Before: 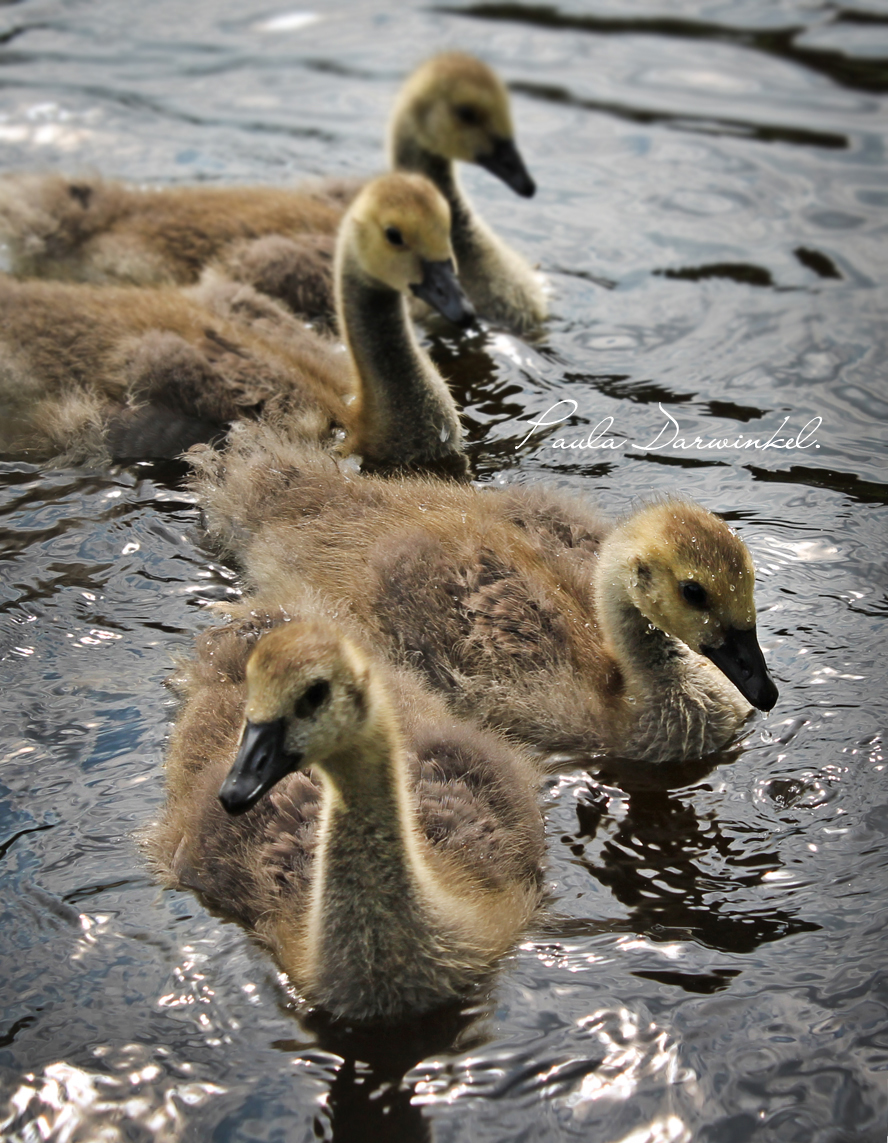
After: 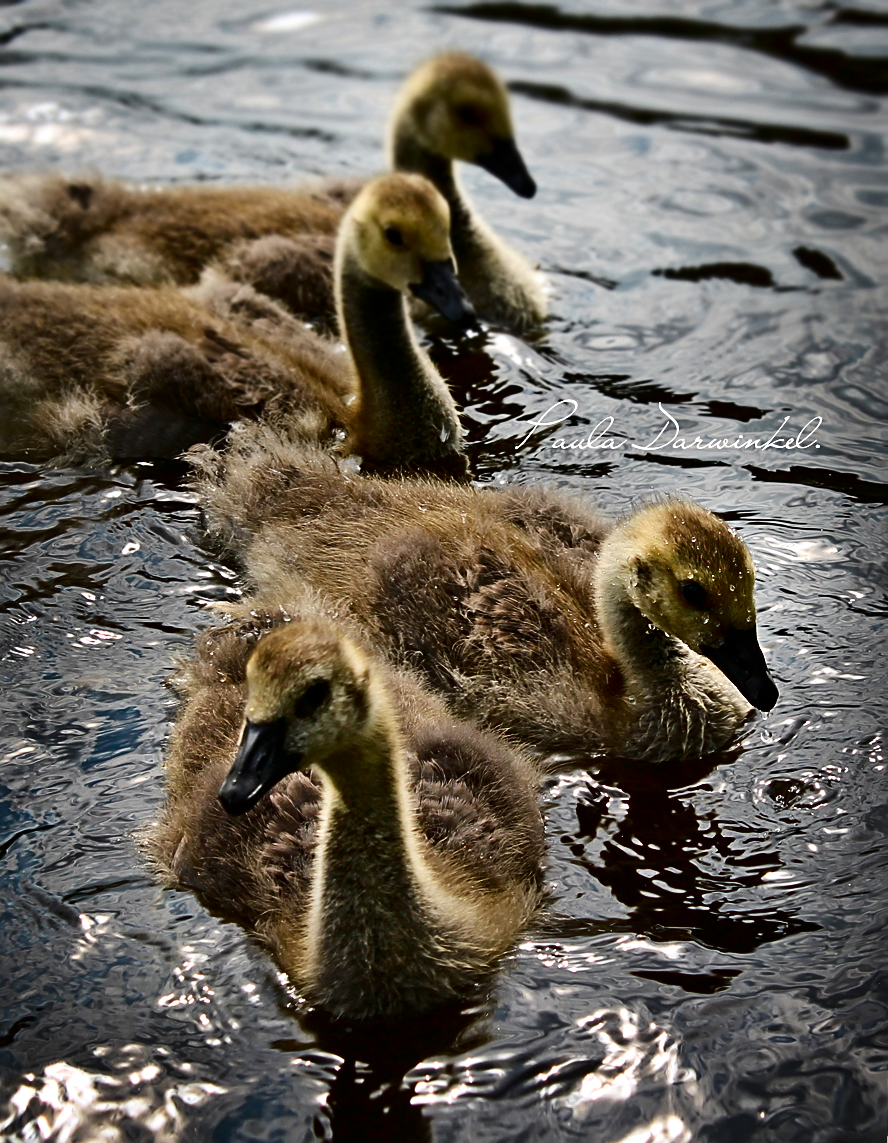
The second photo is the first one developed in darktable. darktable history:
contrast brightness saturation: contrast 0.24, brightness -0.224, saturation 0.147
sharpen: on, module defaults
